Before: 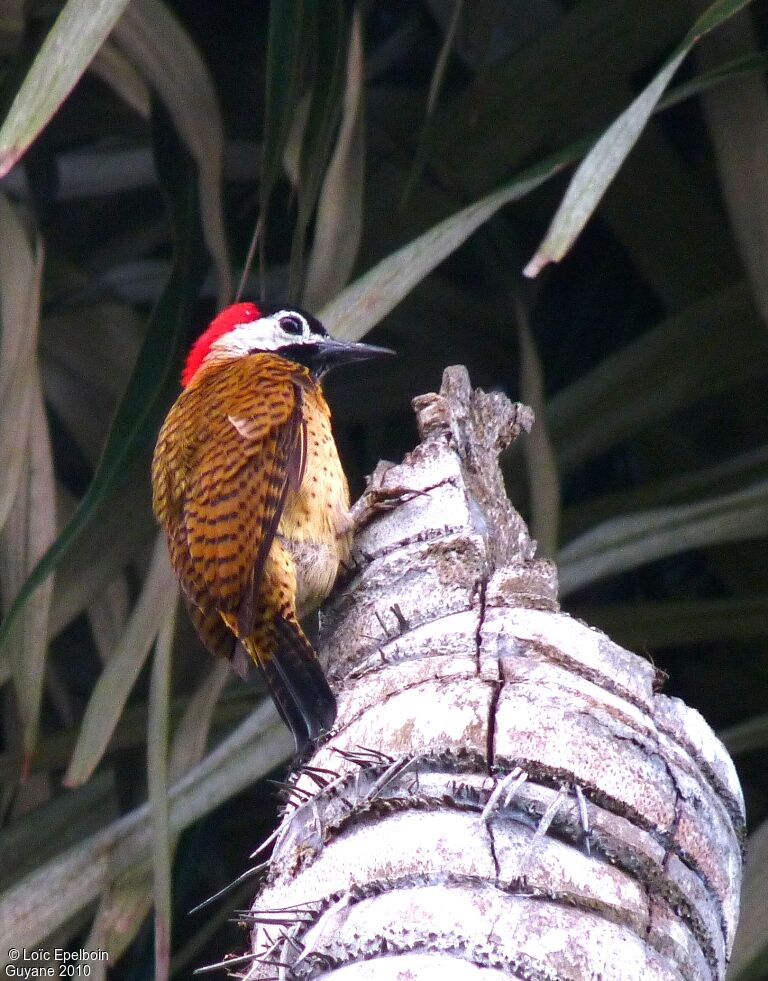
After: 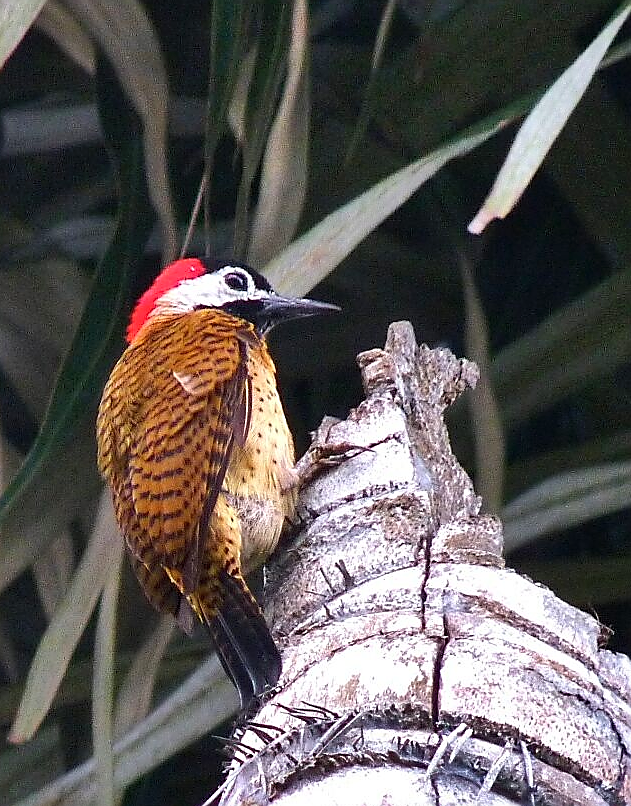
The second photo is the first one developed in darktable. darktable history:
sharpen: radius 1.4, amount 1.25, threshold 0.7
shadows and highlights: soften with gaussian
tone equalizer: on, module defaults
crop and rotate: left 7.196%, top 4.574%, right 10.605%, bottom 13.178%
